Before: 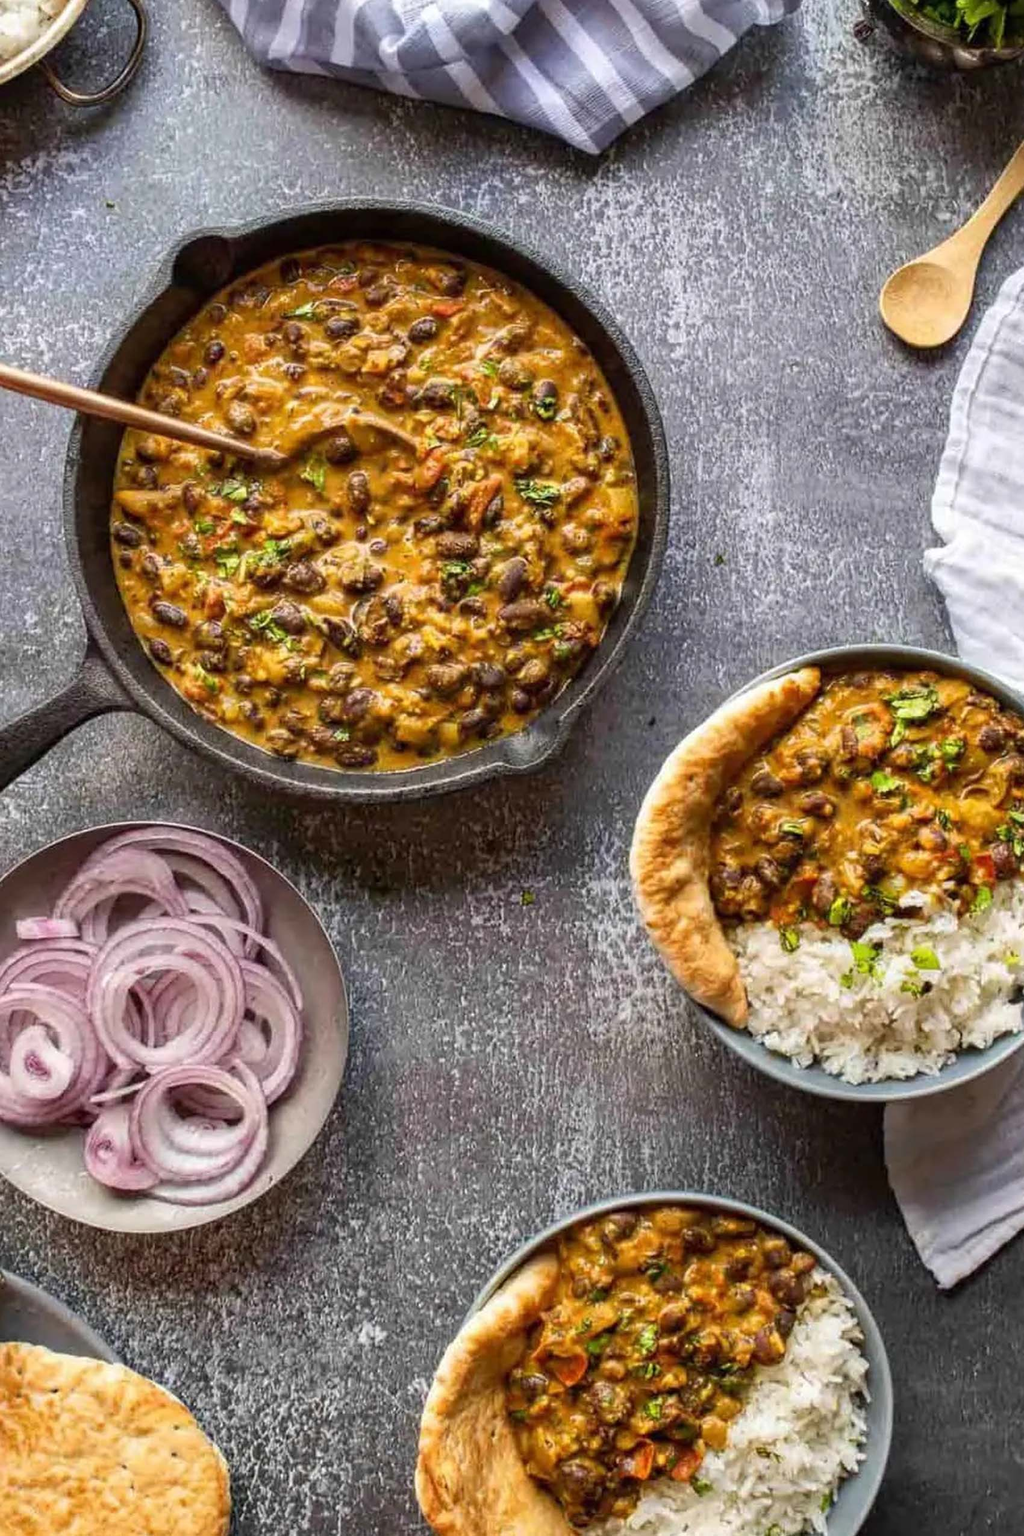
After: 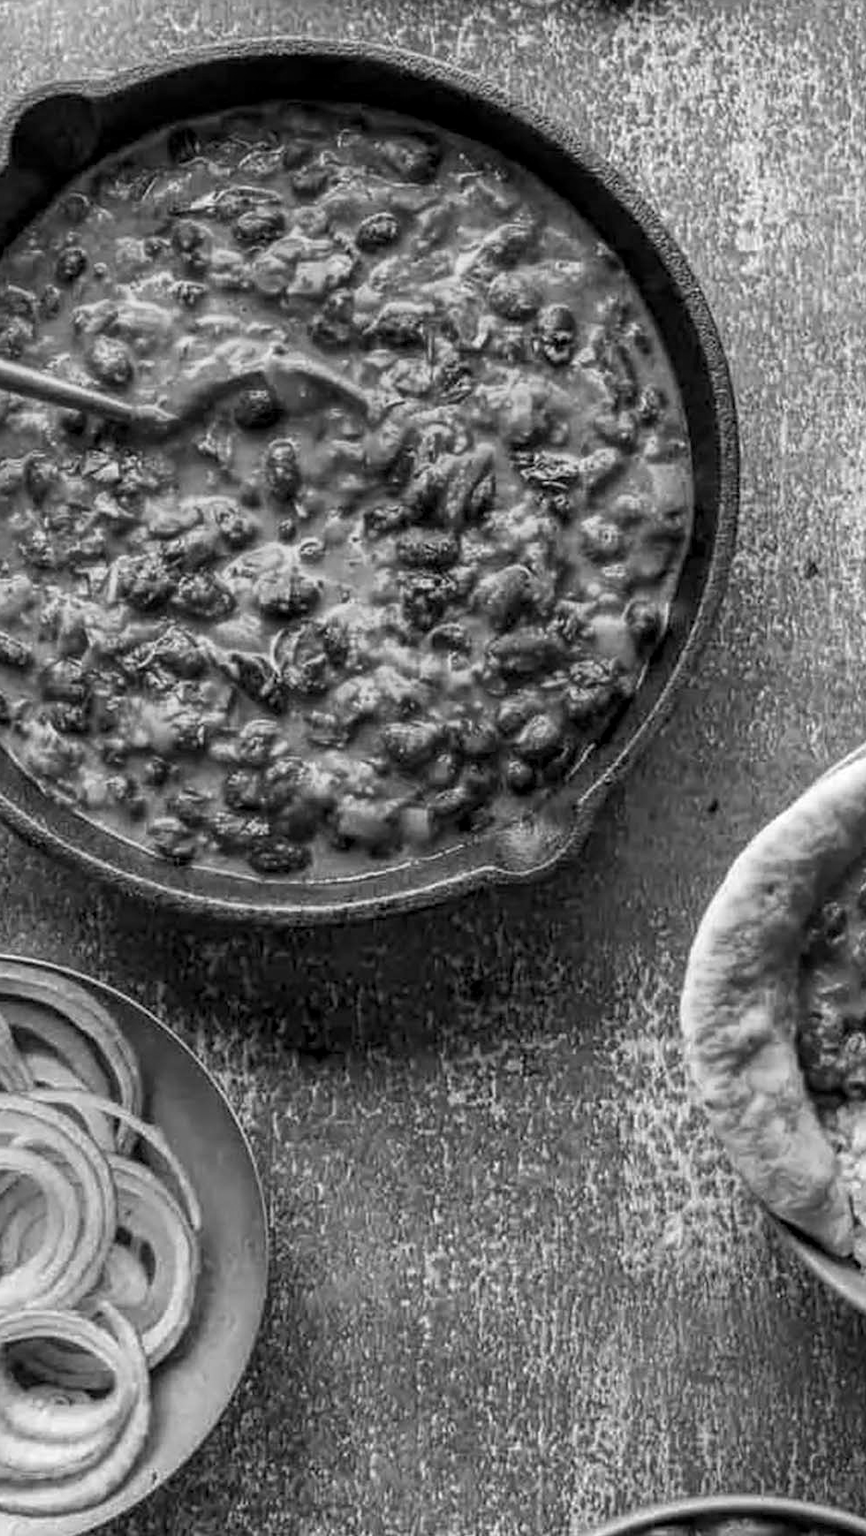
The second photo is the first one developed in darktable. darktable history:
color calibration: output gray [0.22, 0.42, 0.37, 0], gray › normalize channels true, illuminant same as pipeline (D50), adaptation XYZ, x 0.346, y 0.359, gamut compression 0
crop: left 16.202%, top 11.208%, right 26.045%, bottom 20.557%
white balance: red 0.978, blue 0.999
local contrast: on, module defaults
